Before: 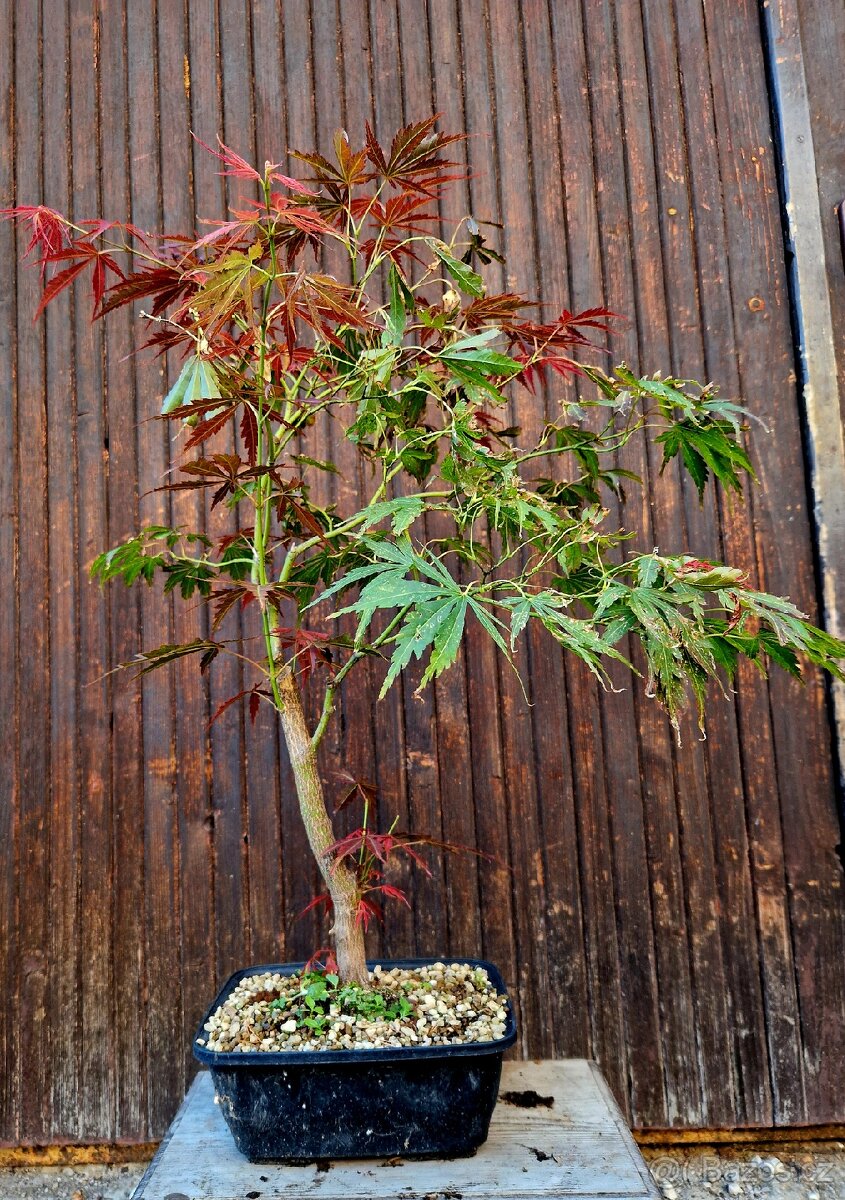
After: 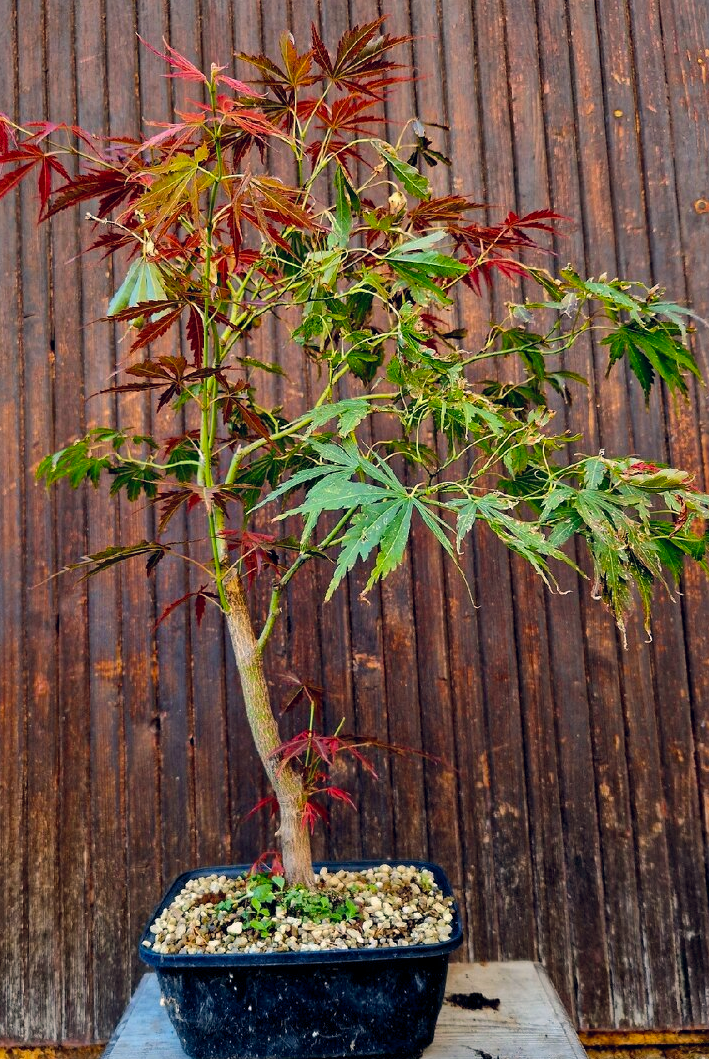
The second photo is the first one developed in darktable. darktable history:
crop: left 6.446%, top 8.188%, right 9.538%, bottom 3.548%
shadows and highlights: shadows -20, white point adjustment -2, highlights -35
color balance rgb: shadows lift › hue 87.51°, highlights gain › chroma 1.62%, highlights gain › hue 55.1°, global offset › chroma 0.06%, global offset › hue 253.66°, linear chroma grading › global chroma 0.5%, perceptual saturation grading › global saturation 16.38%
